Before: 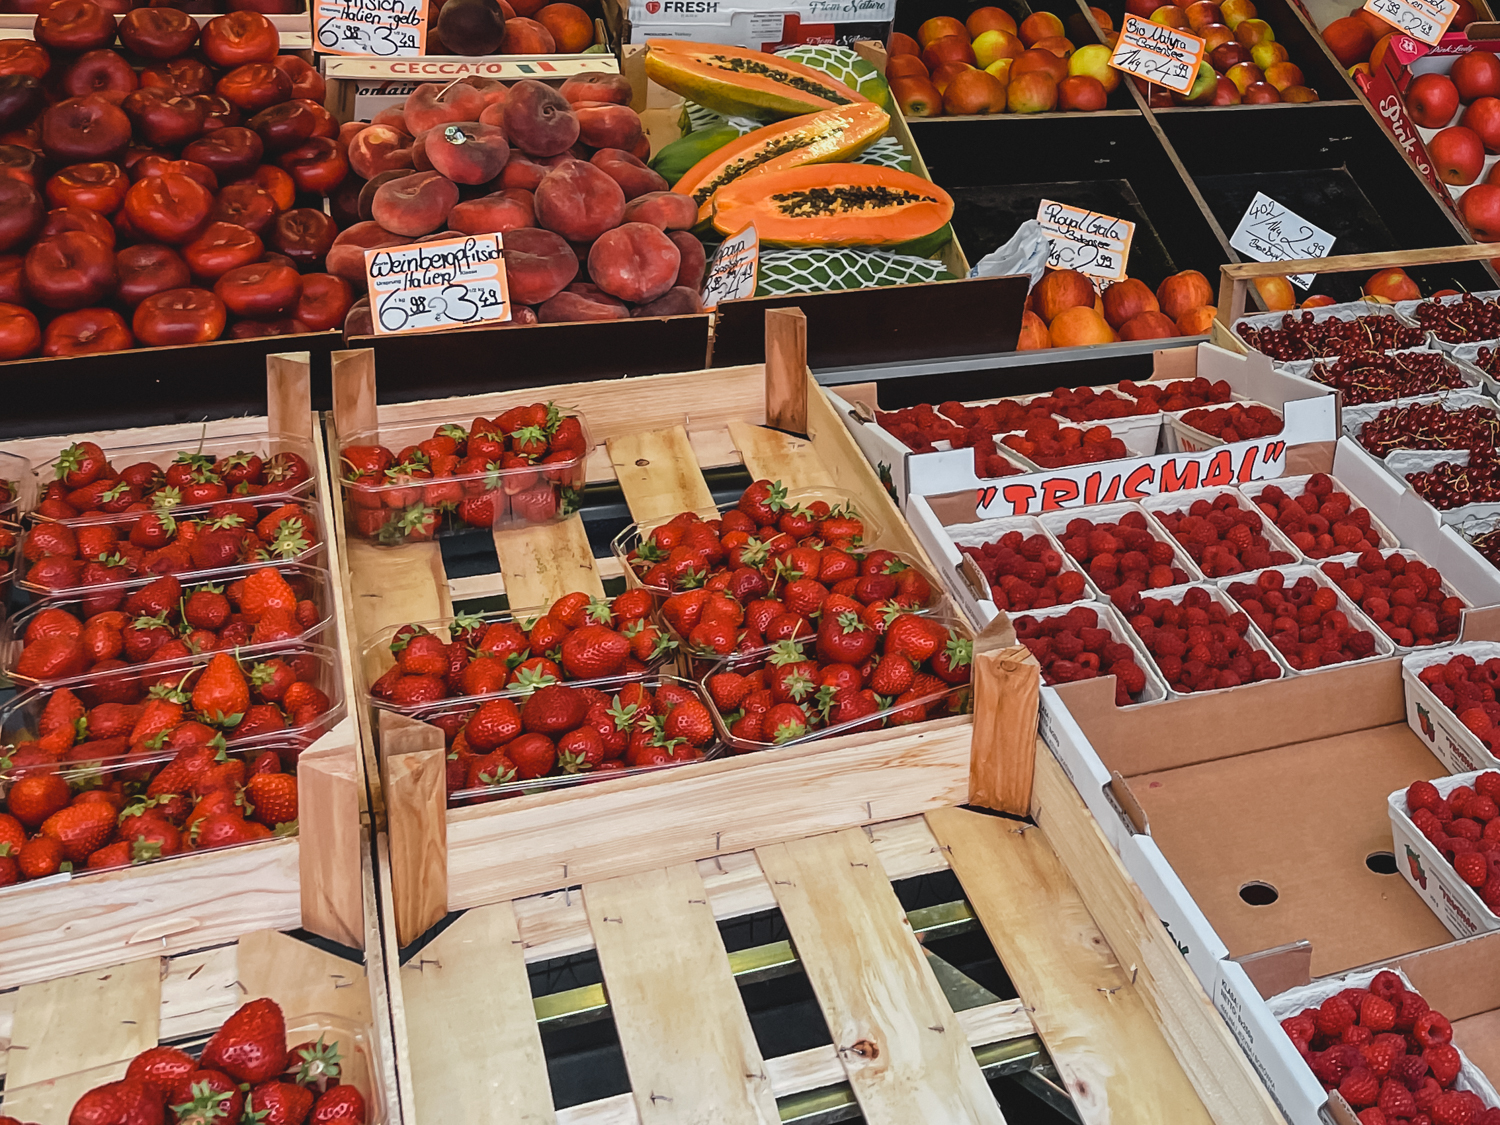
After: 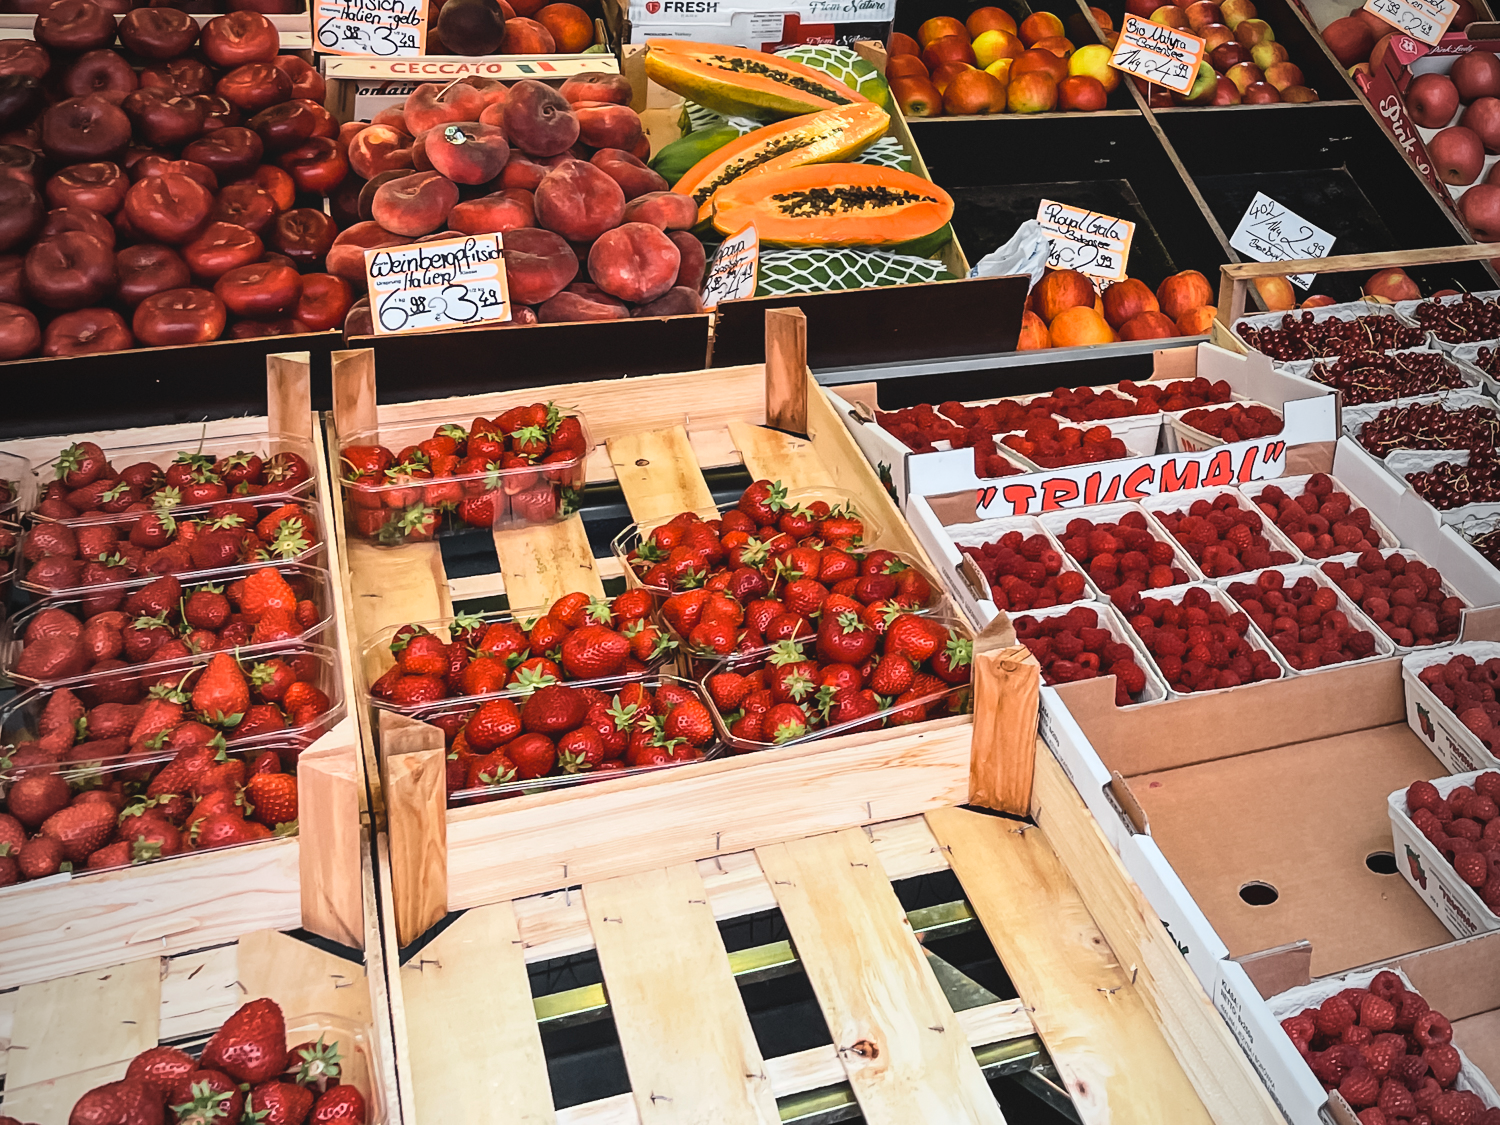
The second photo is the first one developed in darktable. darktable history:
tone curve: curves: ch0 [(0, 0) (0.003, 0.017) (0.011, 0.018) (0.025, 0.03) (0.044, 0.051) (0.069, 0.075) (0.1, 0.104) (0.136, 0.138) (0.177, 0.183) (0.224, 0.237) (0.277, 0.294) (0.335, 0.361) (0.399, 0.446) (0.468, 0.552) (0.543, 0.66) (0.623, 0.753) (0.709, 0.843) (0.801, 0.912) (0.898, 0.962) (1, 1)], color space Lab, linked channels, preserve colors none
vignetting: fall-off start 96.46%, fall-off radius 99.15%, width/height ratio 0.611
